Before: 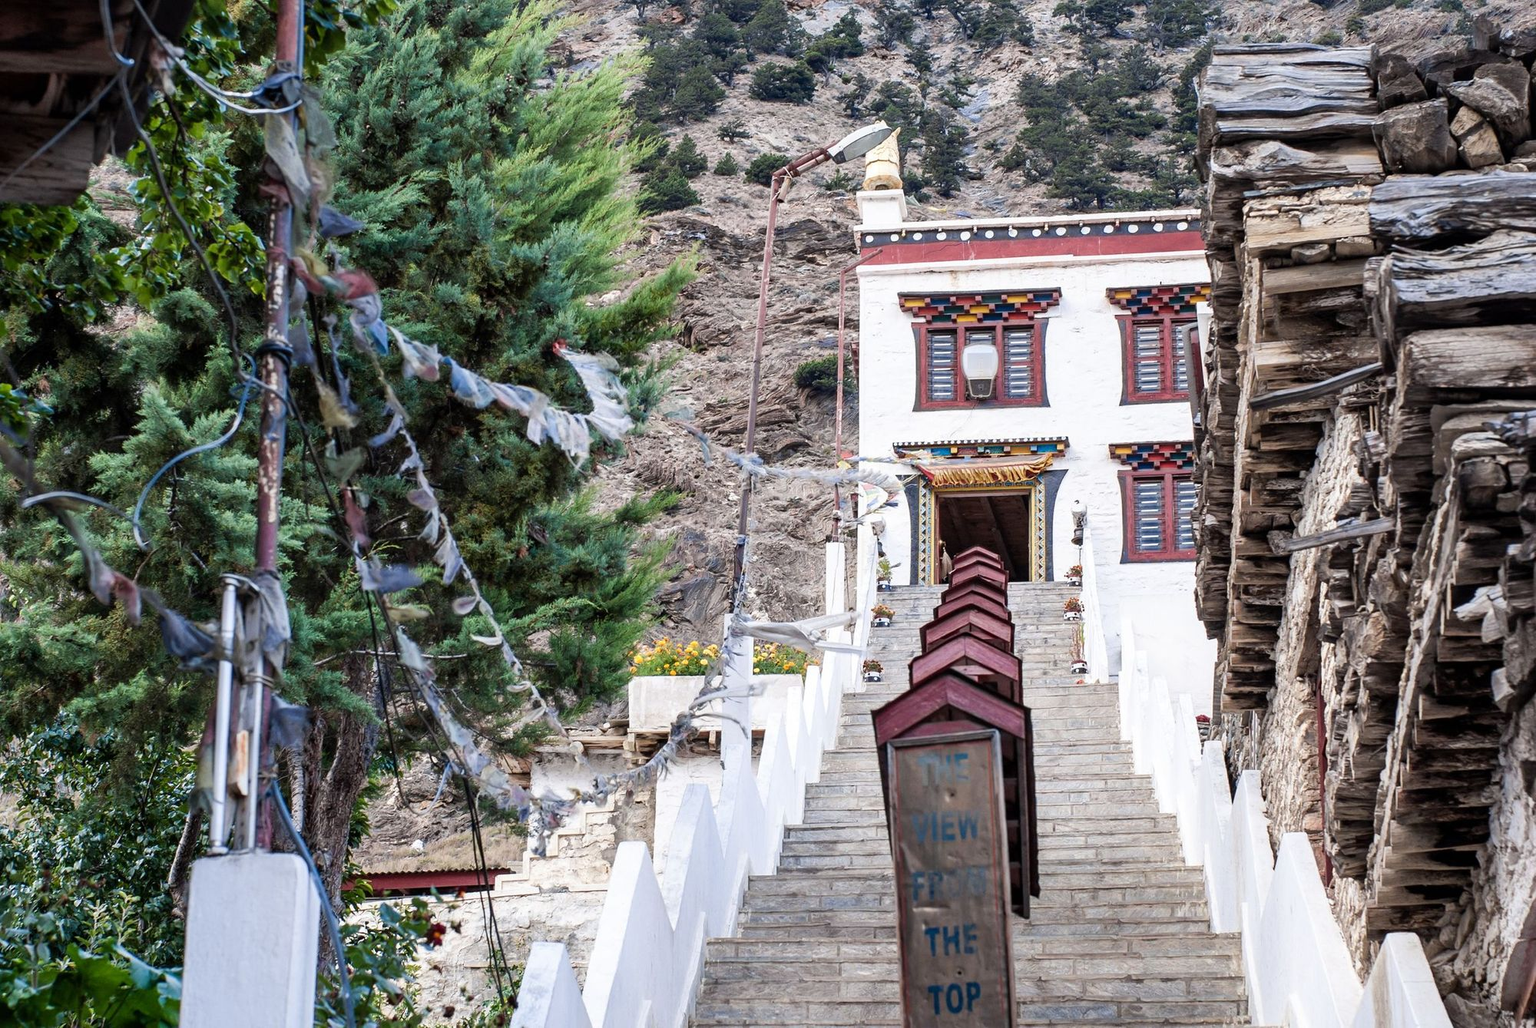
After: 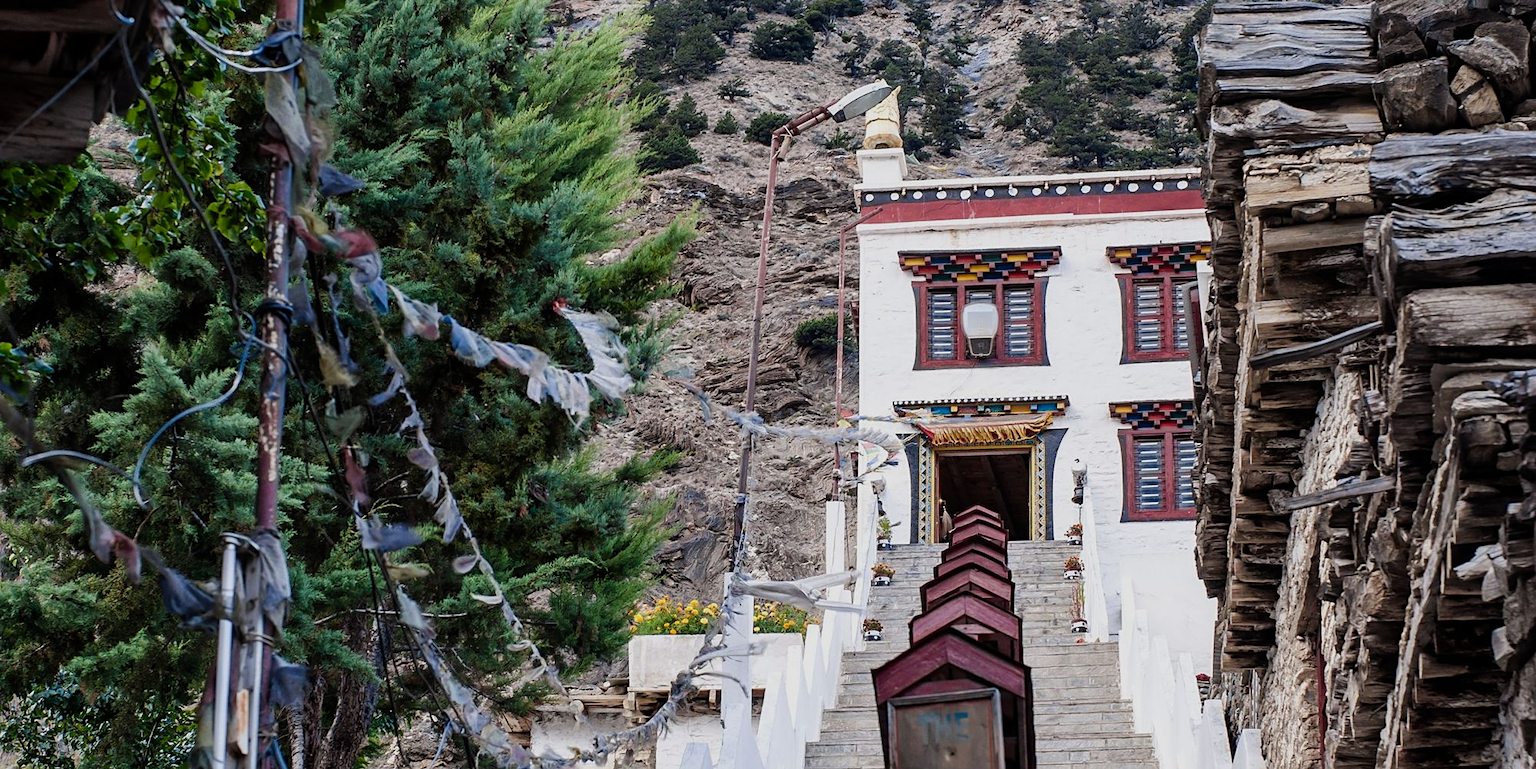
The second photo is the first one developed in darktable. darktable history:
levels: mode automatic, levels [0, 0.435, 0.917]
crop: top 4.086%, bottom 21.047%
exposure: exposure -1.973 EV, compensate exposure bias true, compensate highlight preservation false
sharpen: amount 0.215
